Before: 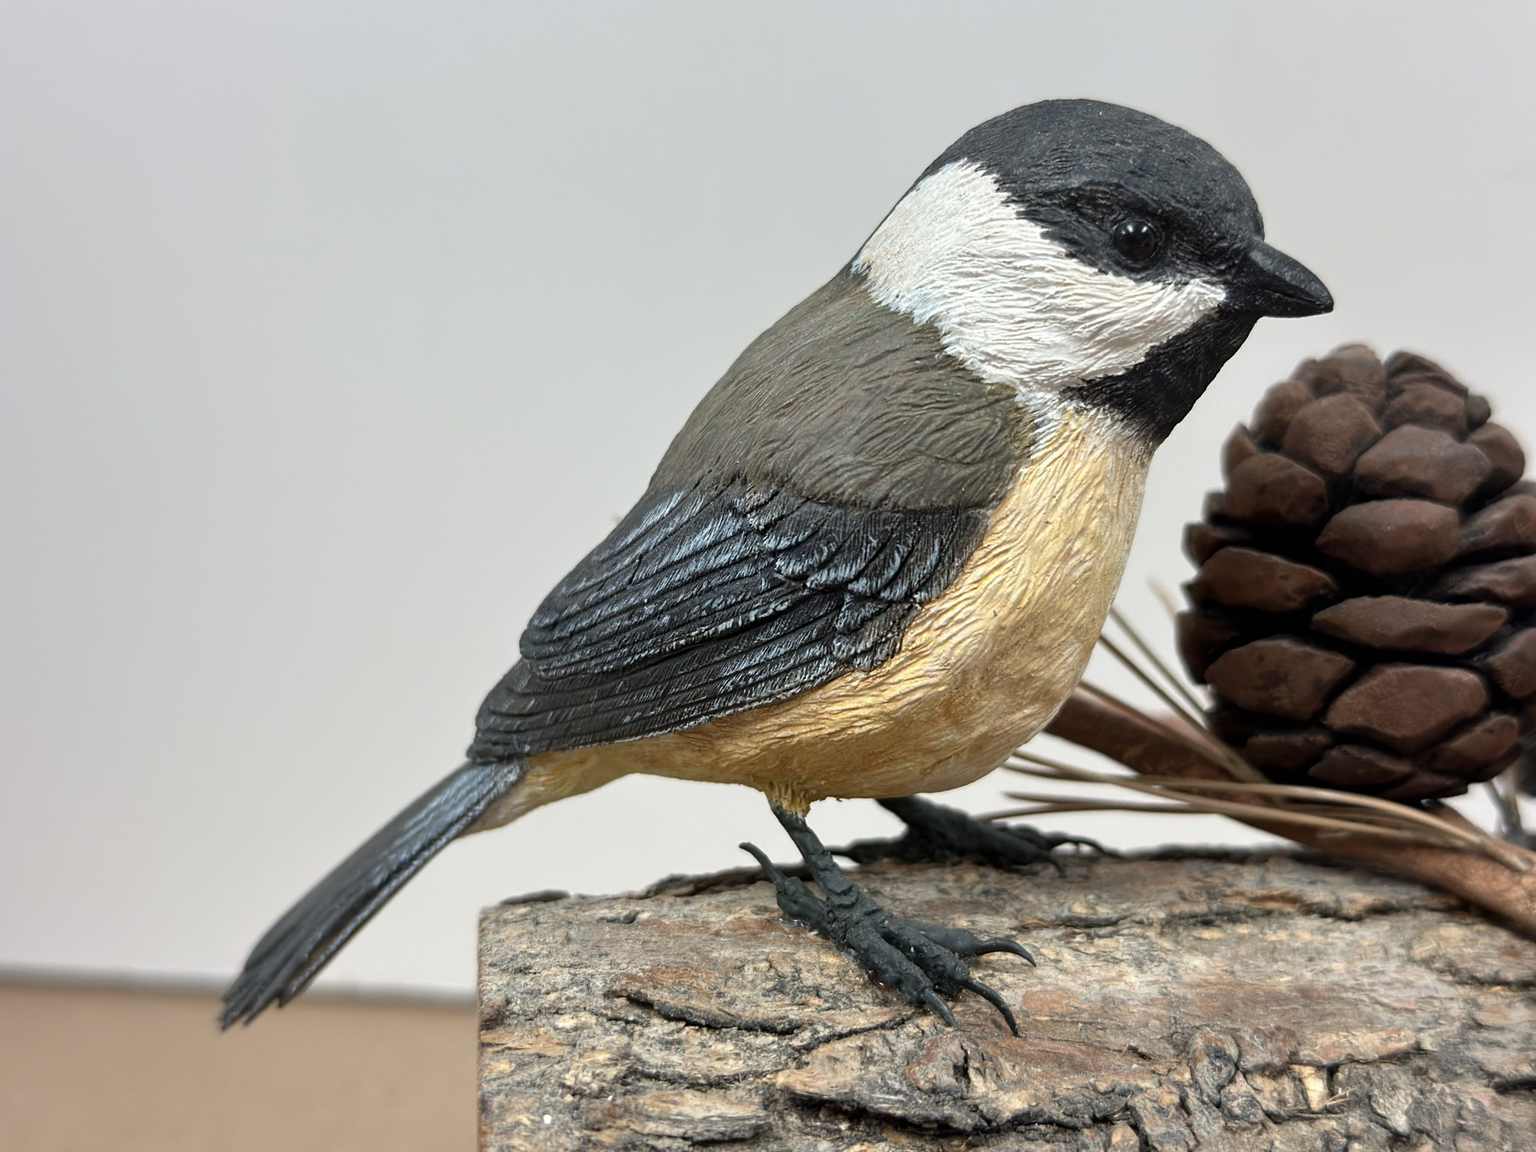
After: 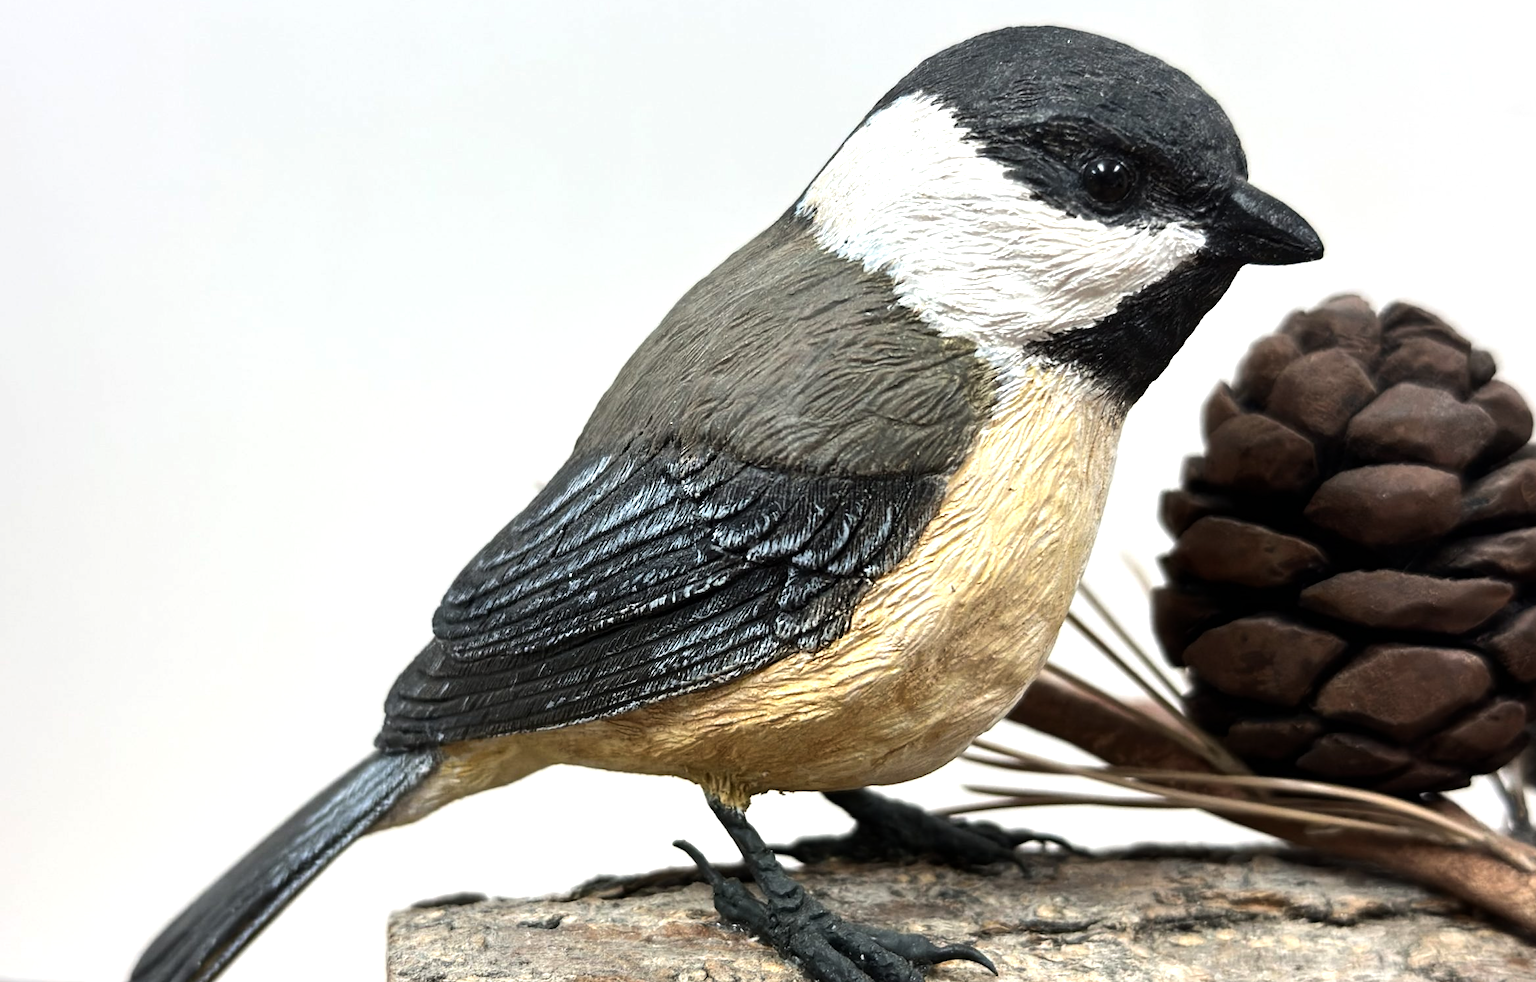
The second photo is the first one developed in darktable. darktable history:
tone equalizer: -8 EV -0.75 EV, -7 EV -0.7 EV, -6 EV -0.6 EV, -5 EV -0.4 EV, -3 EV 0.4 EV, -2 EV 0.6 EV, -1 EV 0.7 EV, +0 EV 0.75 EV, edges refinement/feathering 500, mask exposure compensation -1.57 EV, preserve details no
crop: left 8.155%, top 6.611%, bottom 15.385%
